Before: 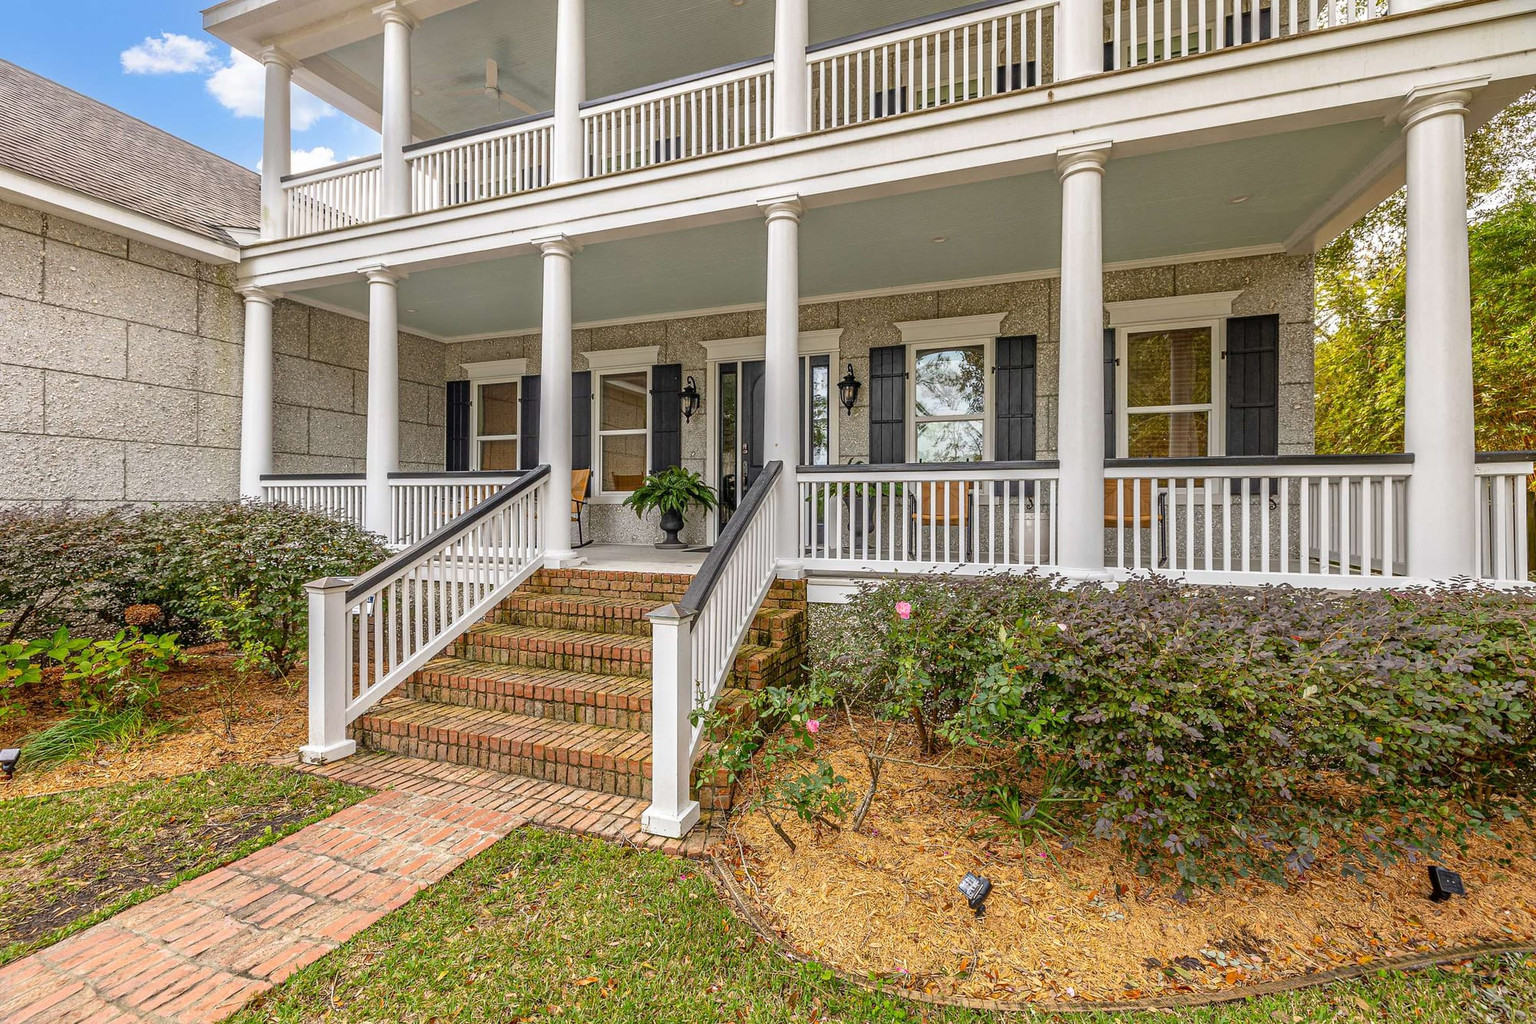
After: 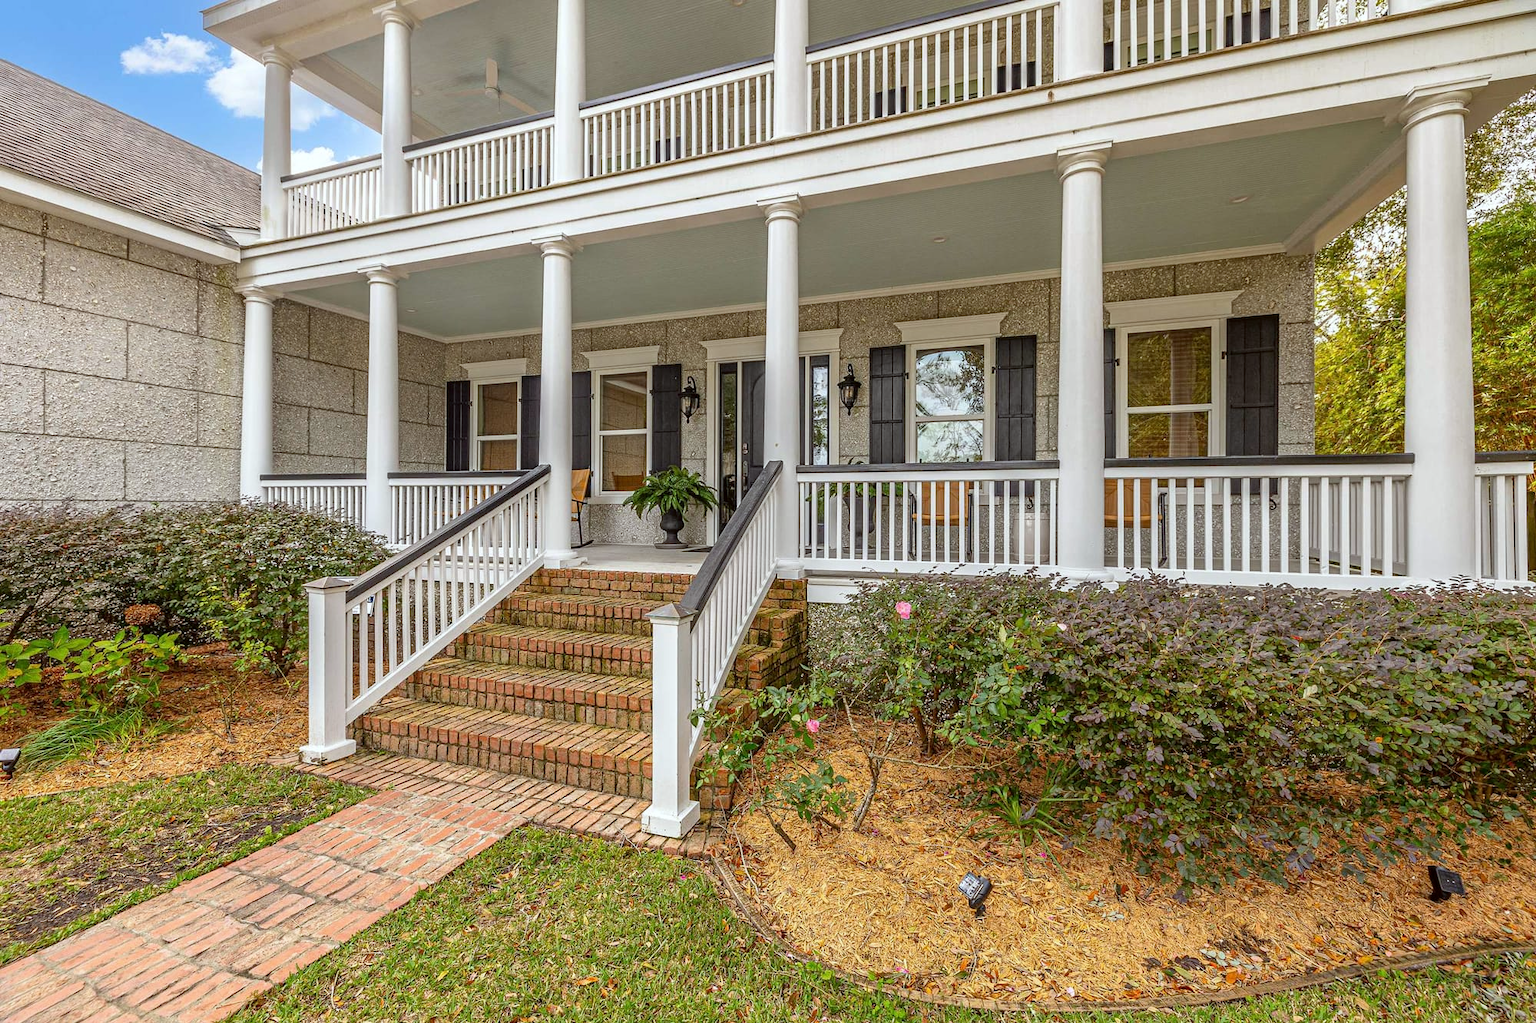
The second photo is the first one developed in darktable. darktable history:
color correction: highlights a* -2.73, highlights b* -2.28, shadows a* 2.43, shadows b* 2.77
